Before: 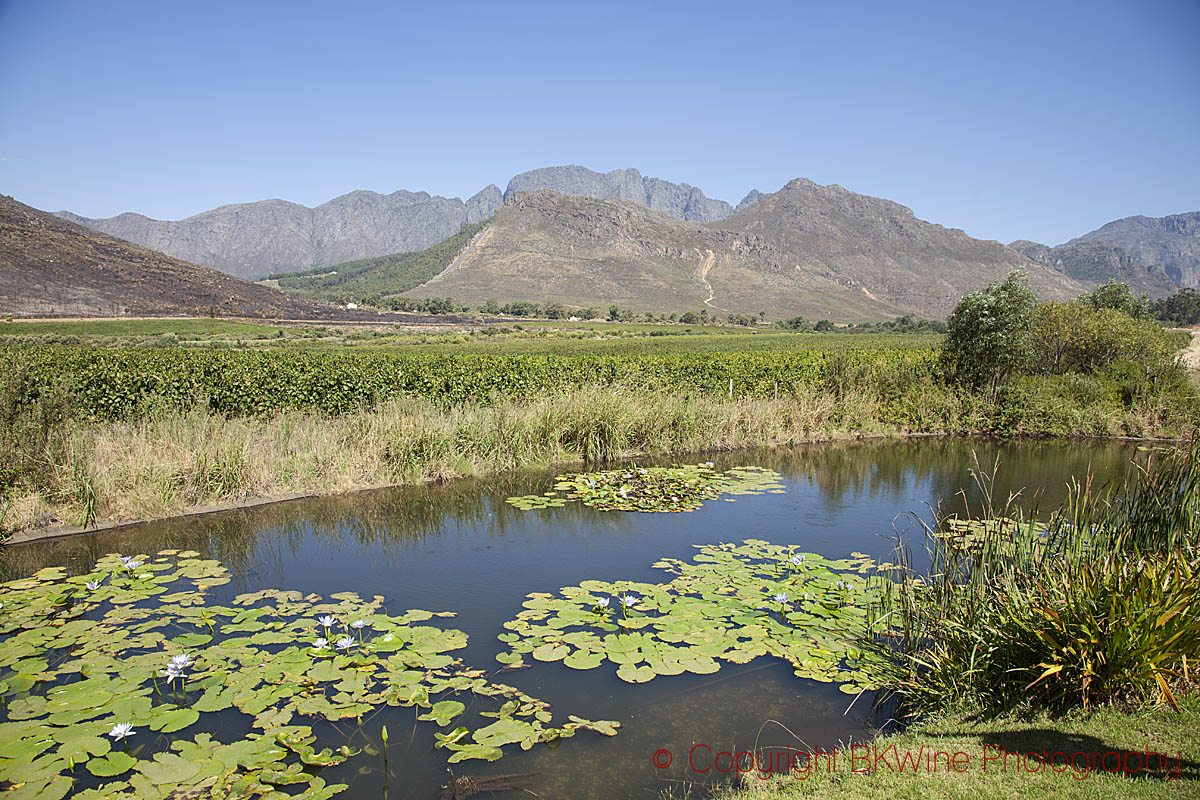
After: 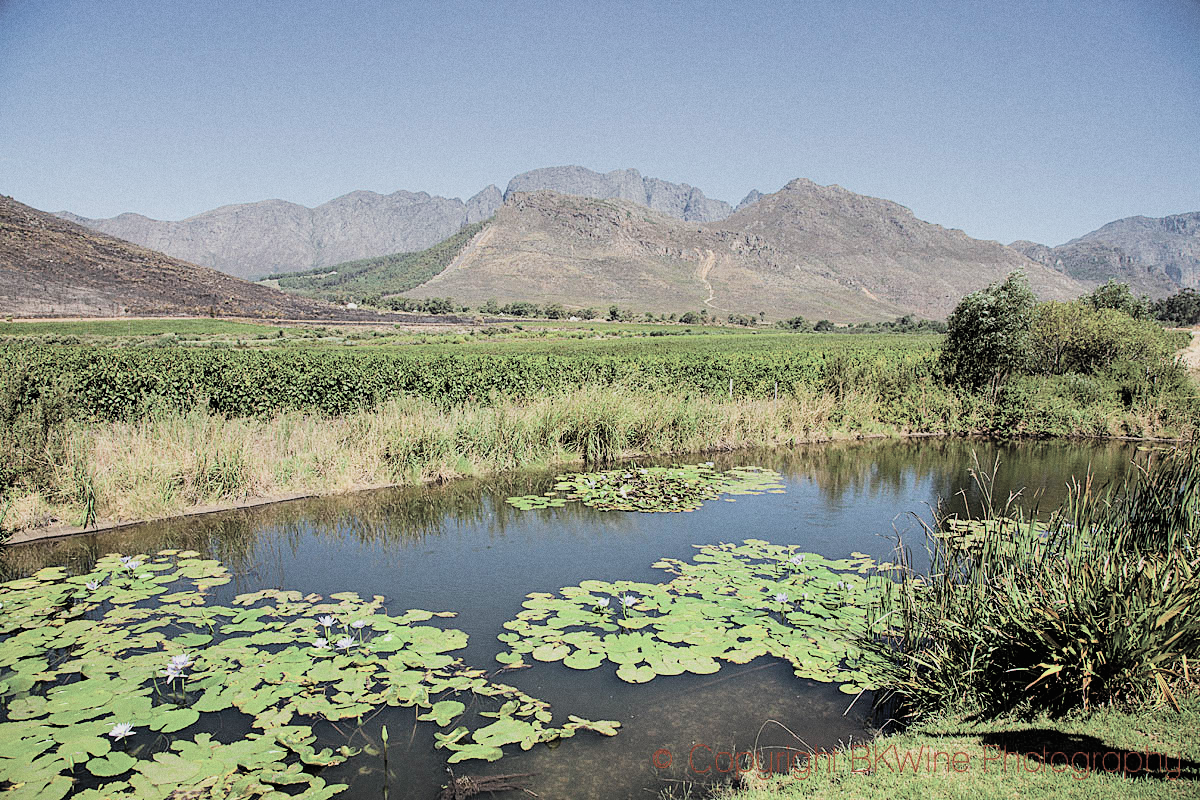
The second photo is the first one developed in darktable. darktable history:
contrast brightness saturation: brightness 0.18, saturation -0.5
color balance rgb: linear chroma grading › global chroma 15%, perceptual saturation grading › global saturation 30%
filmic rgb: black relative exposure -5 EV, hardness 2.88, contrast 1.3, highlights saturation mix -30%
color zones: curves: ch2 [(0, 0.5) (0.143, 0.517) (0.286, 0.571) (0.429, 0.522) (0.571, 0.5) (0.714, 0.5) (0.857, 0.5) (1, 0.5)]
grain: on, module defaults
shadows and highlights: soften with gaussian
